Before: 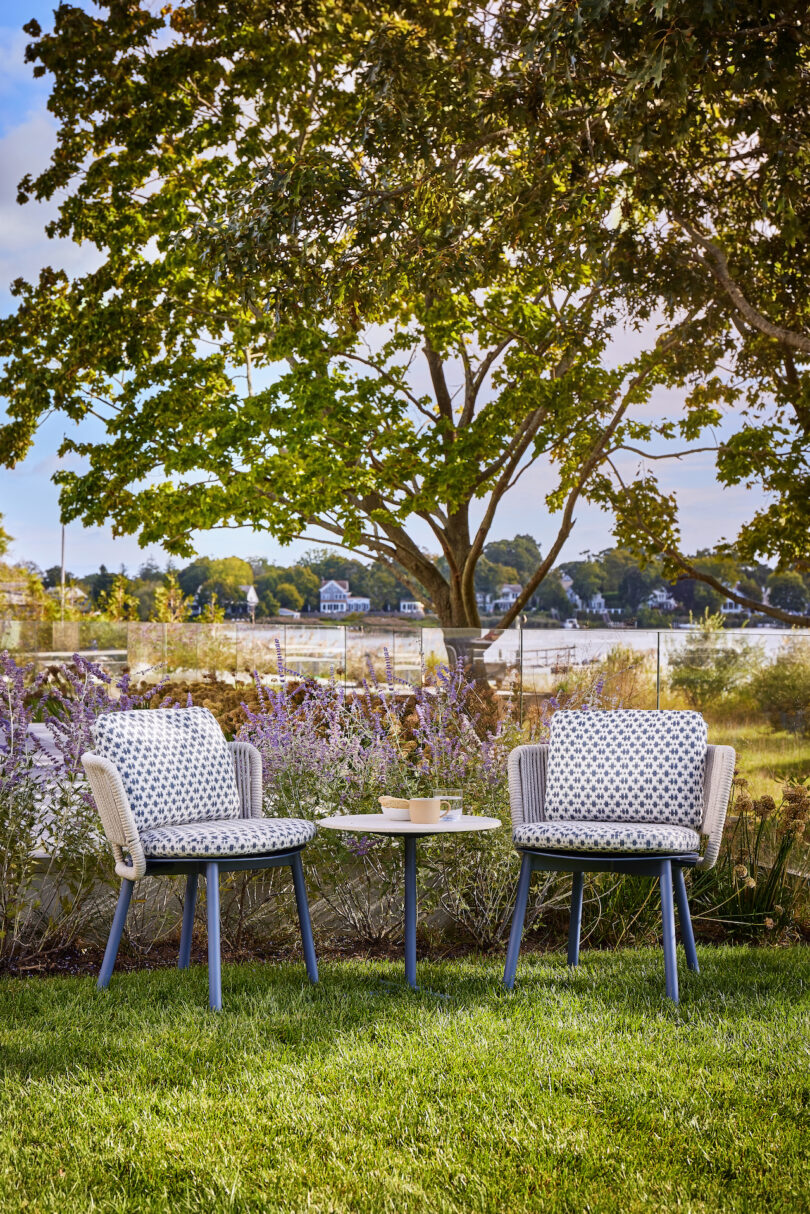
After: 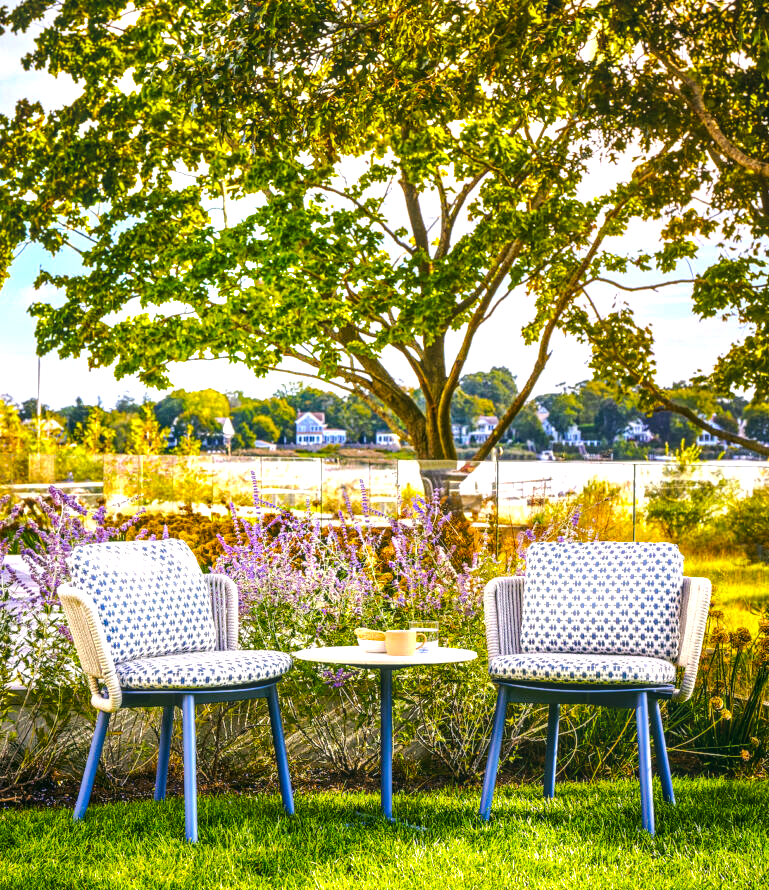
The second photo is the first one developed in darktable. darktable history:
local contrast: highlights 2%, shadows 3%, detail 133%
crop and rotate: left 3.004%, top 13.841%, right 1.943%, bottom 12.766%
exposure: exposure 0.666 EV, compensate highlight preservation false
tone equalizer: -8 EV -0.4 EV, -7 EV -0.409 EV, -6 EV -0.351 EV, -5 EV -0.189 EV, -3 EV 0.189 EV, -2 EV 0.307 EV, -1 EV 0.399 EV, +0 EV 0.426 EV, edges refinement/feathering 500, mask exposure compensation -1.57 EV, preserve details no
color correction: highlights a* -0.509, highlights b* 9.43, shadows a* -9.19, shadows b* 0.439
tone curve: curves: ch0 [(0, 0) (0.003, 0.006) (0.011, 0.01) (0.025, 0.017) (0.044, 0.029) (0.069, 0.043) (0.1, 0.064) (0.136, 0.091) (0.177, 0.128) (0.224, 0.162) (0.277, 0.206) (0.335, 0.258) (0.399, 0.324) (0.468, 0.404) (0.543, 0.499) (0.623, 0.595) (0.709, 0.693) (0.801, 0.786) (0.898, 0.883) (1, 1)], preserve colors none
color balance rgb: linear chroma grading › global chroma 8.756%, perceptual saturation grading › global saturation 42.567%, perceptual brilliance grading › mid-tones 9.251%, perceptual brilliance grading › shadows 14.925%
